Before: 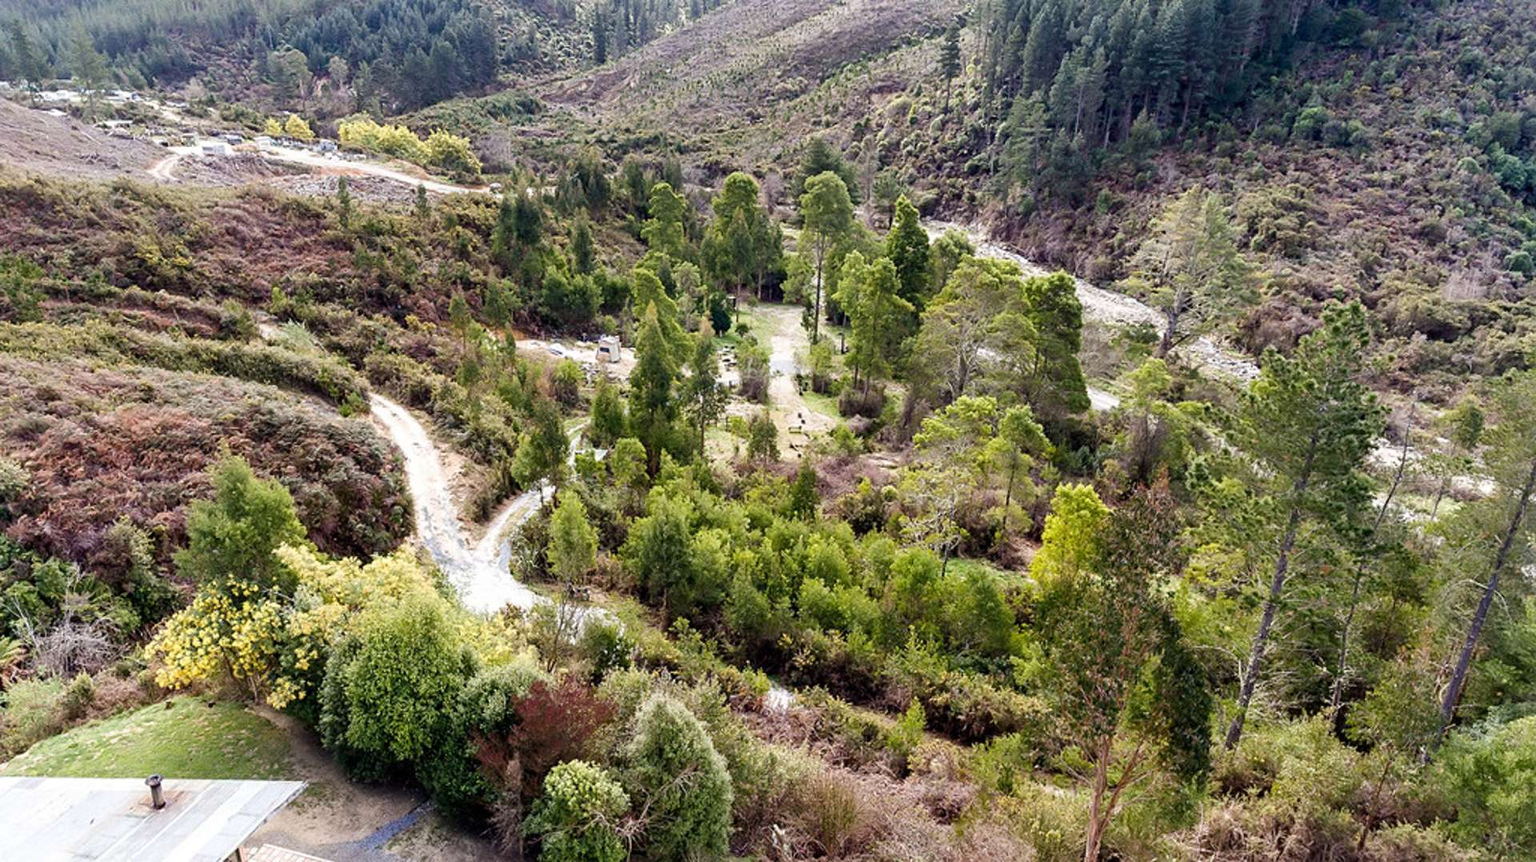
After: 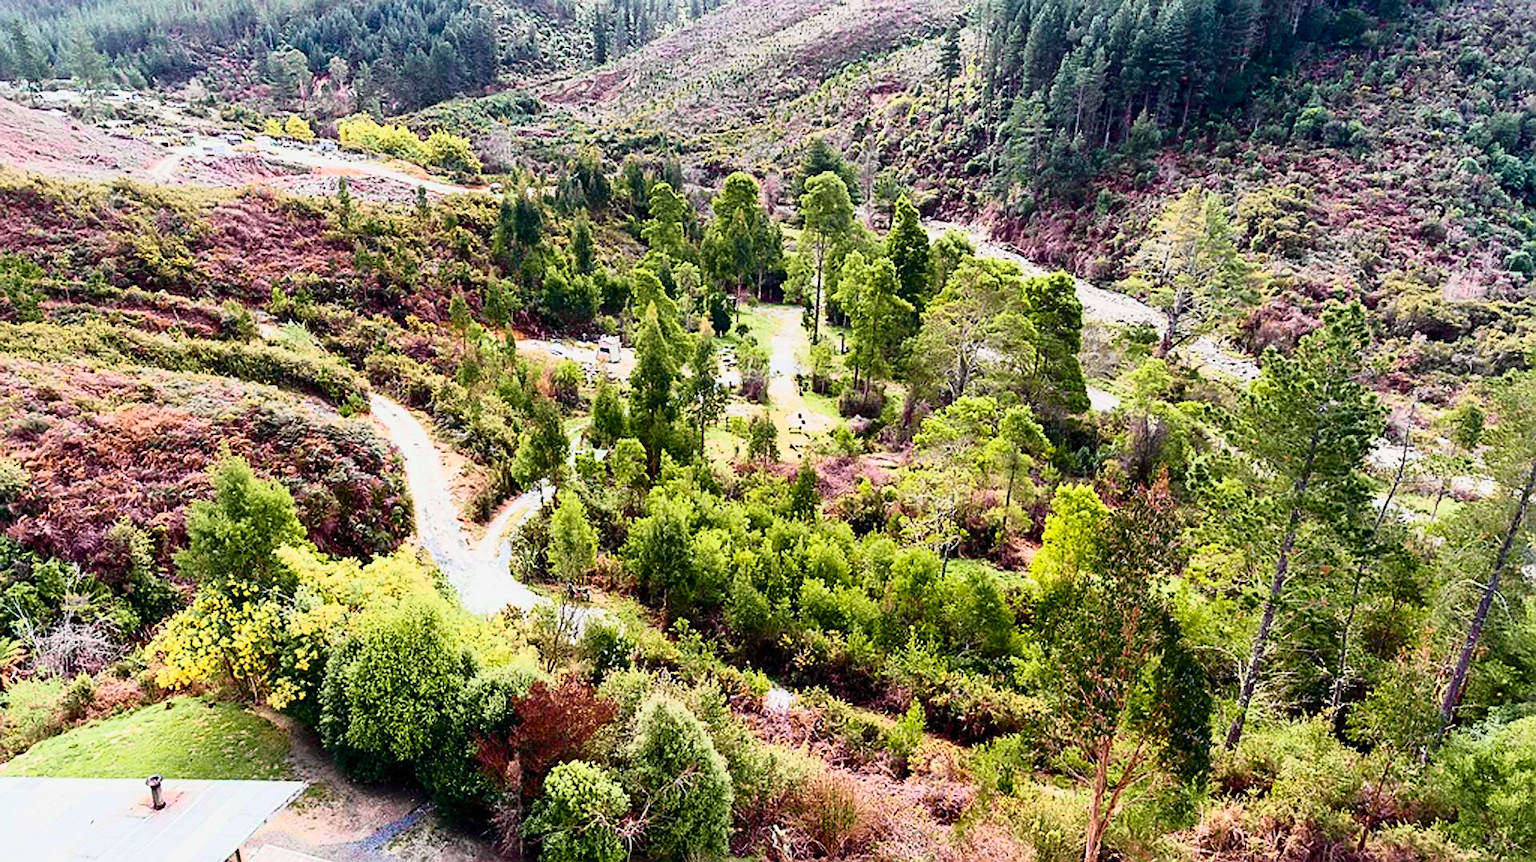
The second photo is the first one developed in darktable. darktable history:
sharpen: on, module defaults
tone curve: curves: ch0 [(0, 0) (0.046, 0.031) (0.163, 0.114) (0.391, 0.432) (0.488, 0.561) (0.695, 0.839) (0.785, 0.904) (1, 0.965)]; ch1 [(0, 0) (0.248, 0.252) (0.427, 0.412) (0.482, 0.462) (0.499, 0.497) (0.518, 0.52) (0.535, 0.577) (0.585, 0.623) (0.679, 0.743) (0.788, 0.809) (1, 1)]; ch2 [(0, 0) (0.313, 0.262) (0.427, 0.417) (0.473, 0.47) (0.503, 0.503) (0.523, 0.515) (0.557, 0.596) (0.598, 0.646) (0.708, 0.771) (1, 1)], color space Lab, independent channels, preserve colors none
